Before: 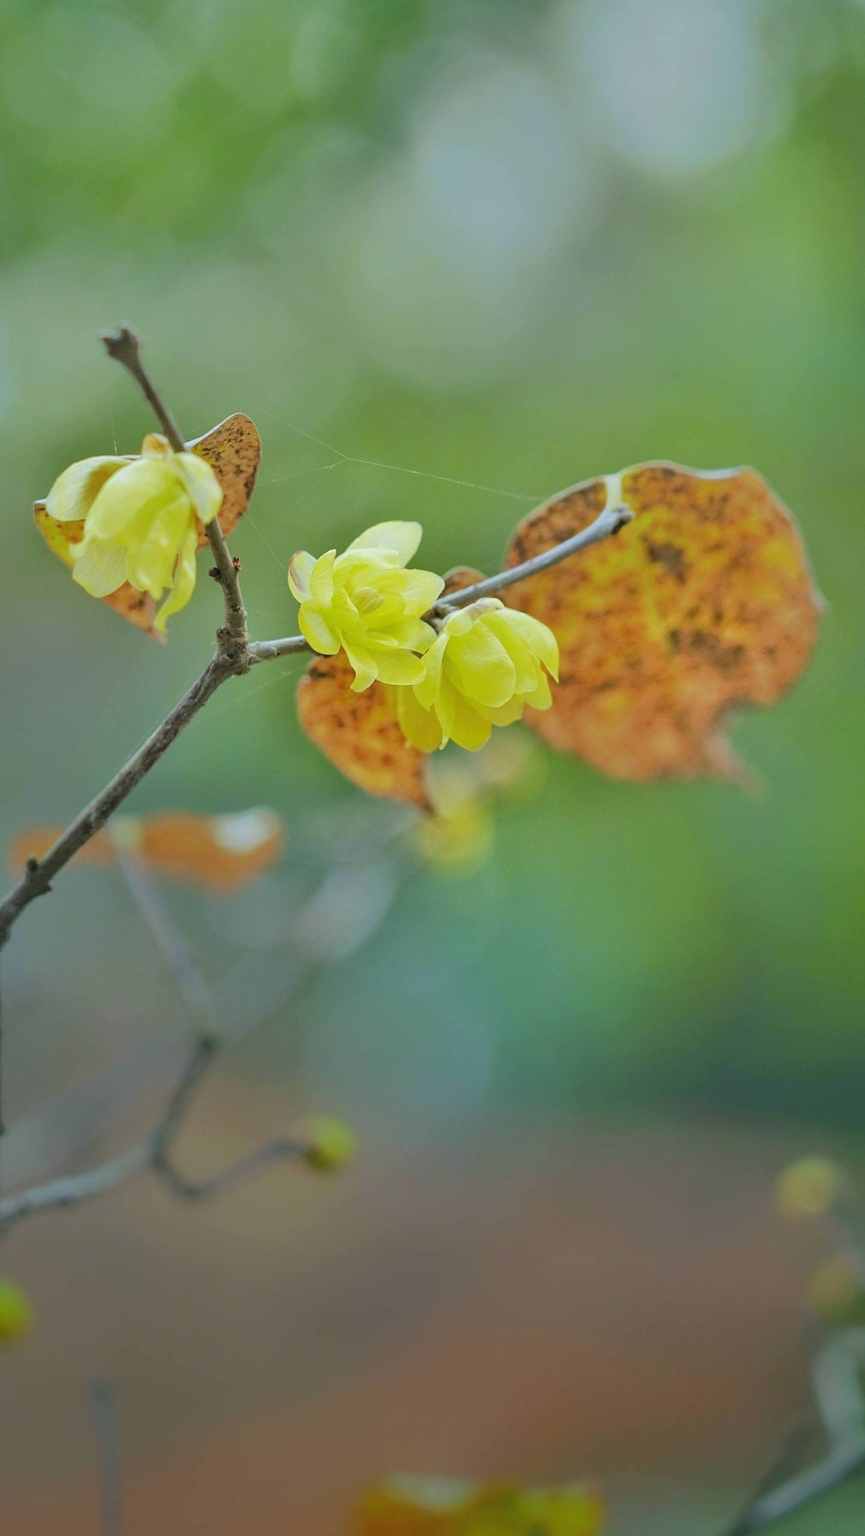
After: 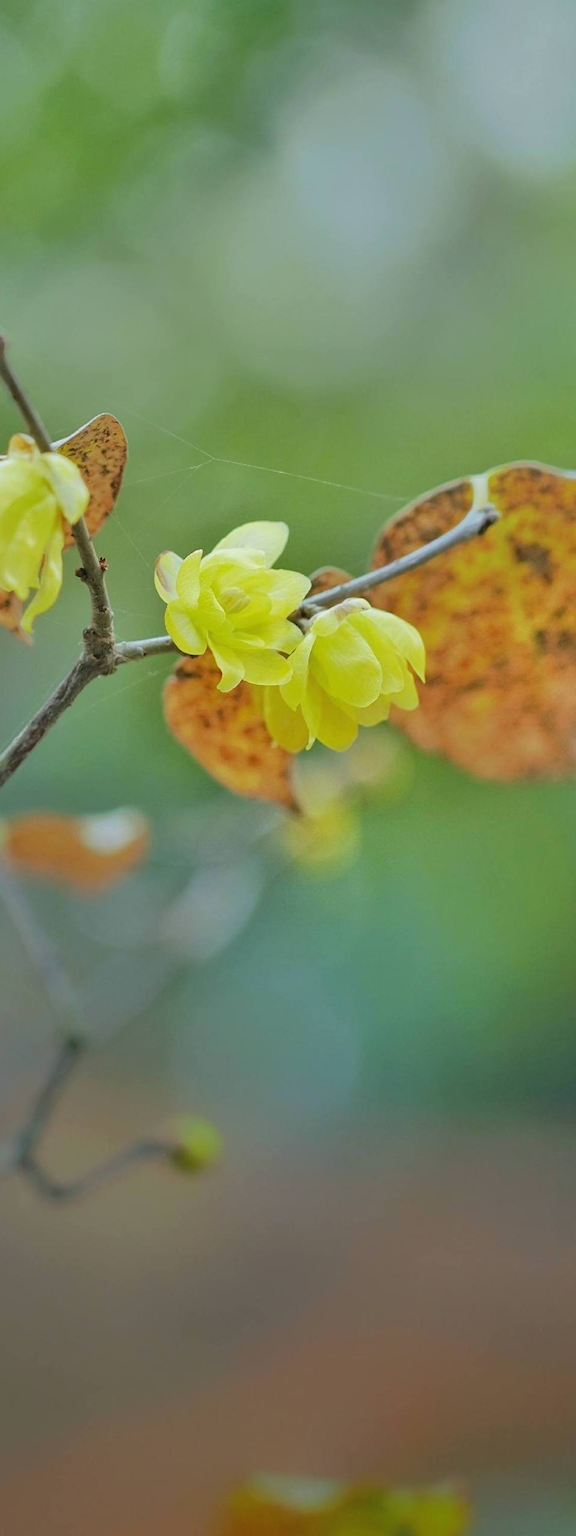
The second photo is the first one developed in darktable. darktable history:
crop and rotate: left 15.473%, right 17.89%
